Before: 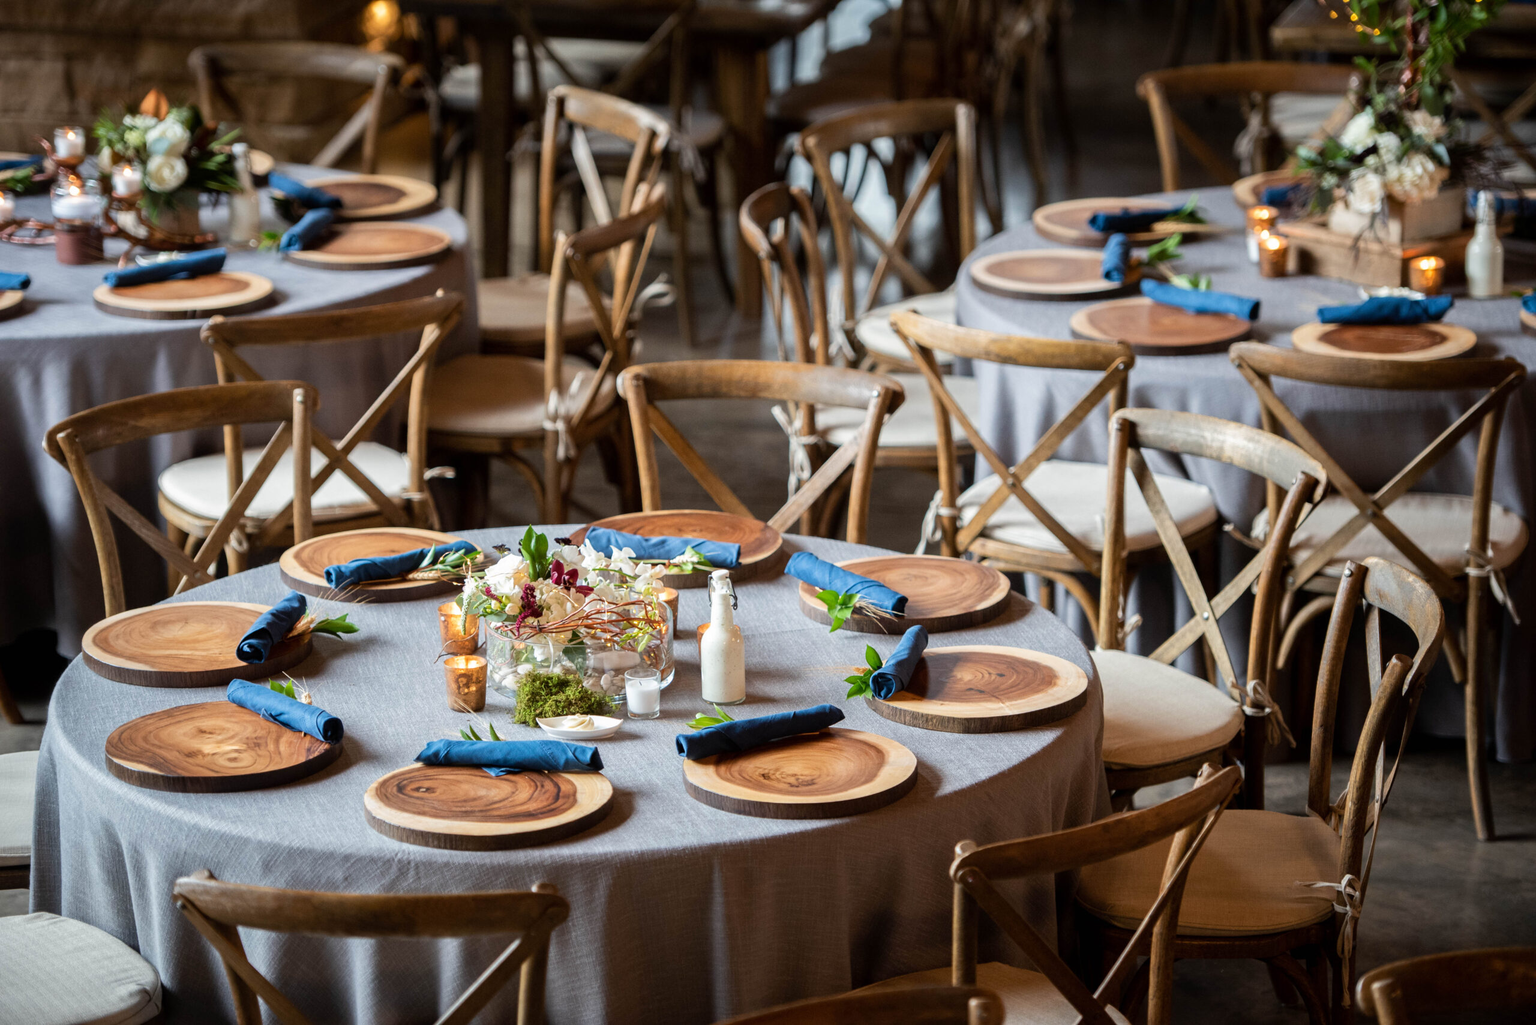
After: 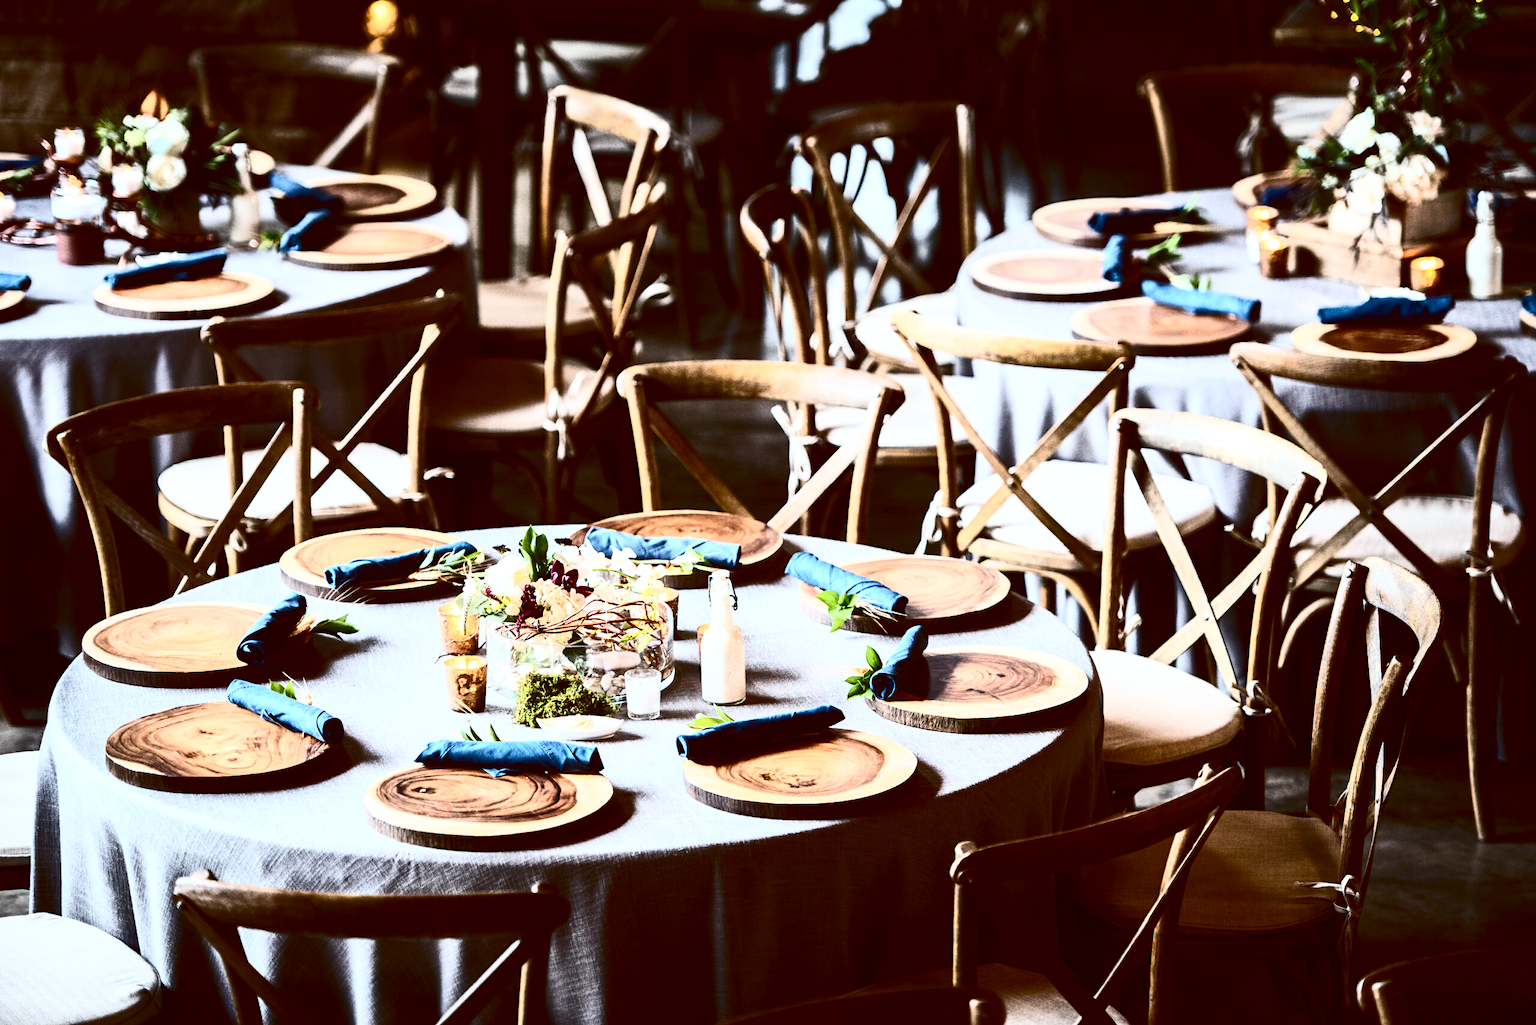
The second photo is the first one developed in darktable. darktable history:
local contrast: highlights 100%, shadows 100%, detail 120%, midtone range 0.2
contrast brightness saturation: contrast 0.93, brightness 0.2
color balance: lift [1, 1.015, 1.004, 0.985], gamma [1, 0.958, 0.971, 1.042], gain [1, 0.956, 0.977, 1.044]
